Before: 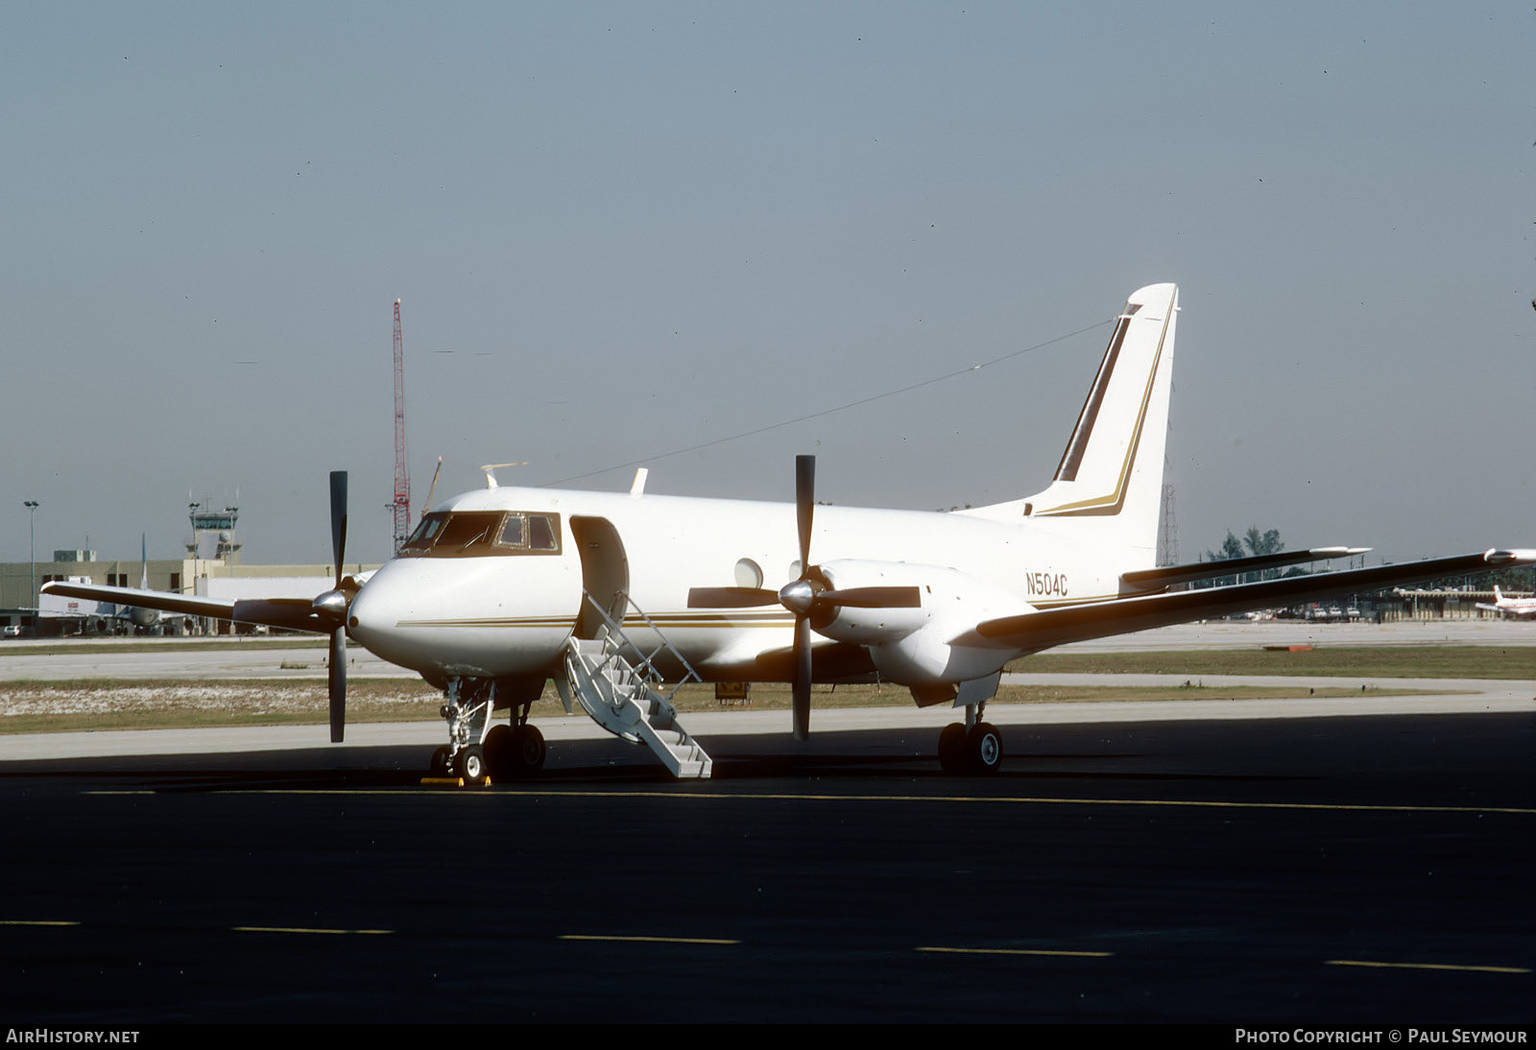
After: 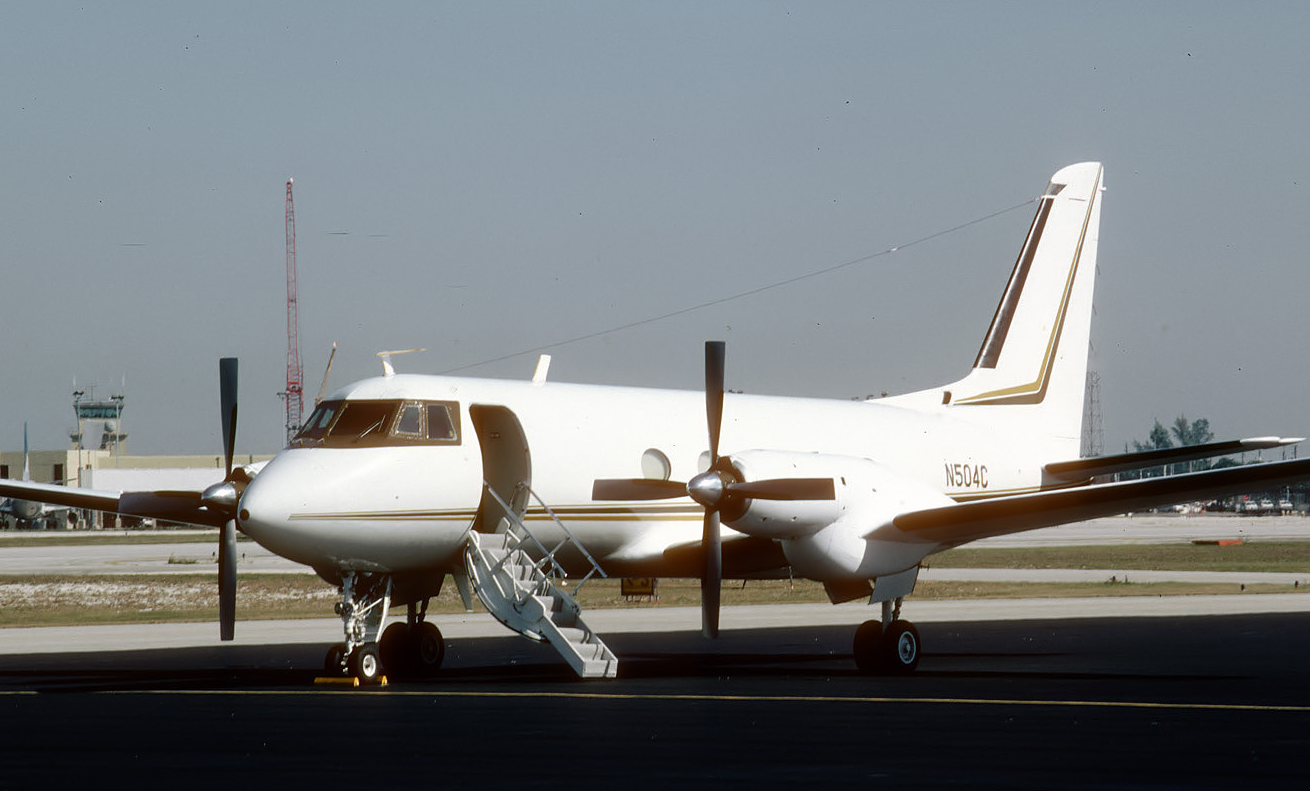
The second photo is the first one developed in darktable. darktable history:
crop: left 7.751%, top 12.167%, right 10.322%, bottom 15.45%
